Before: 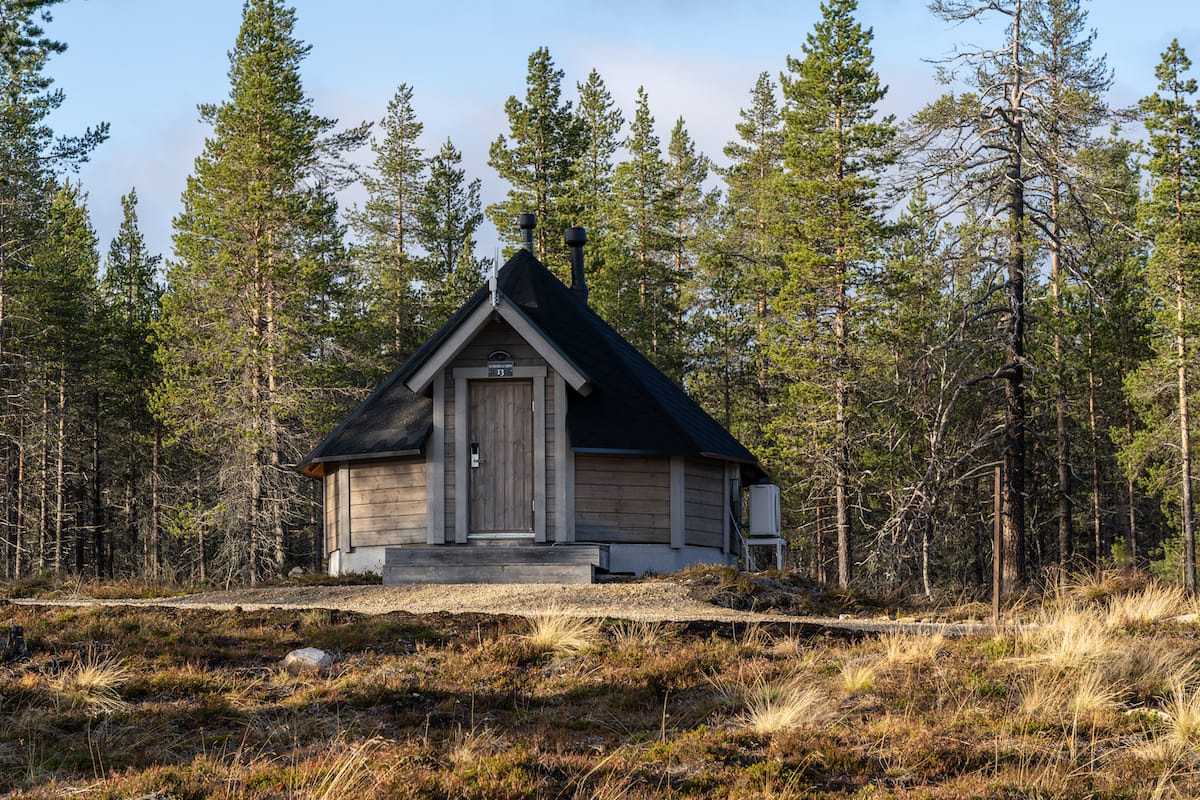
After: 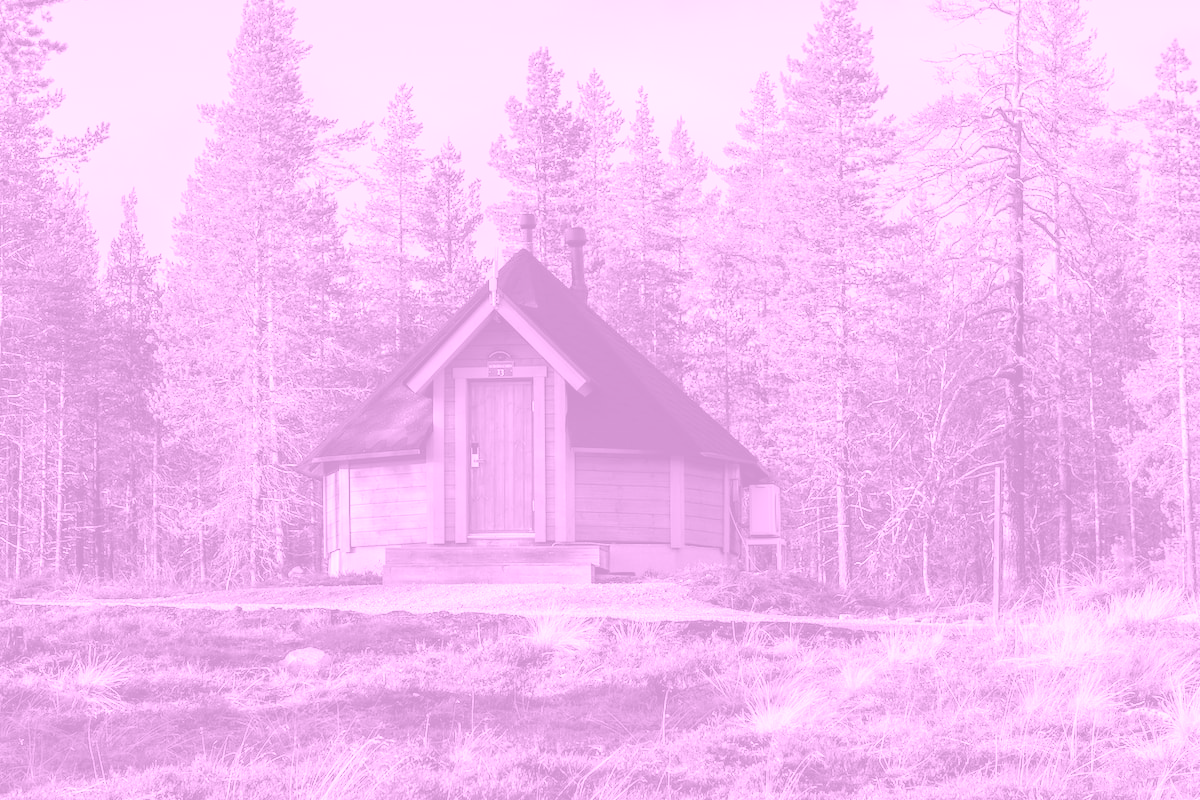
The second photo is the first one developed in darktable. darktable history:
white balance: red 0.925, blue 1.046
colorize: hue 331.2°, saturation 75%, source mix 30.28%, lightness 70.52%, version 1
exposure: exposure 0.6 EV, compensate highlight preservation false
